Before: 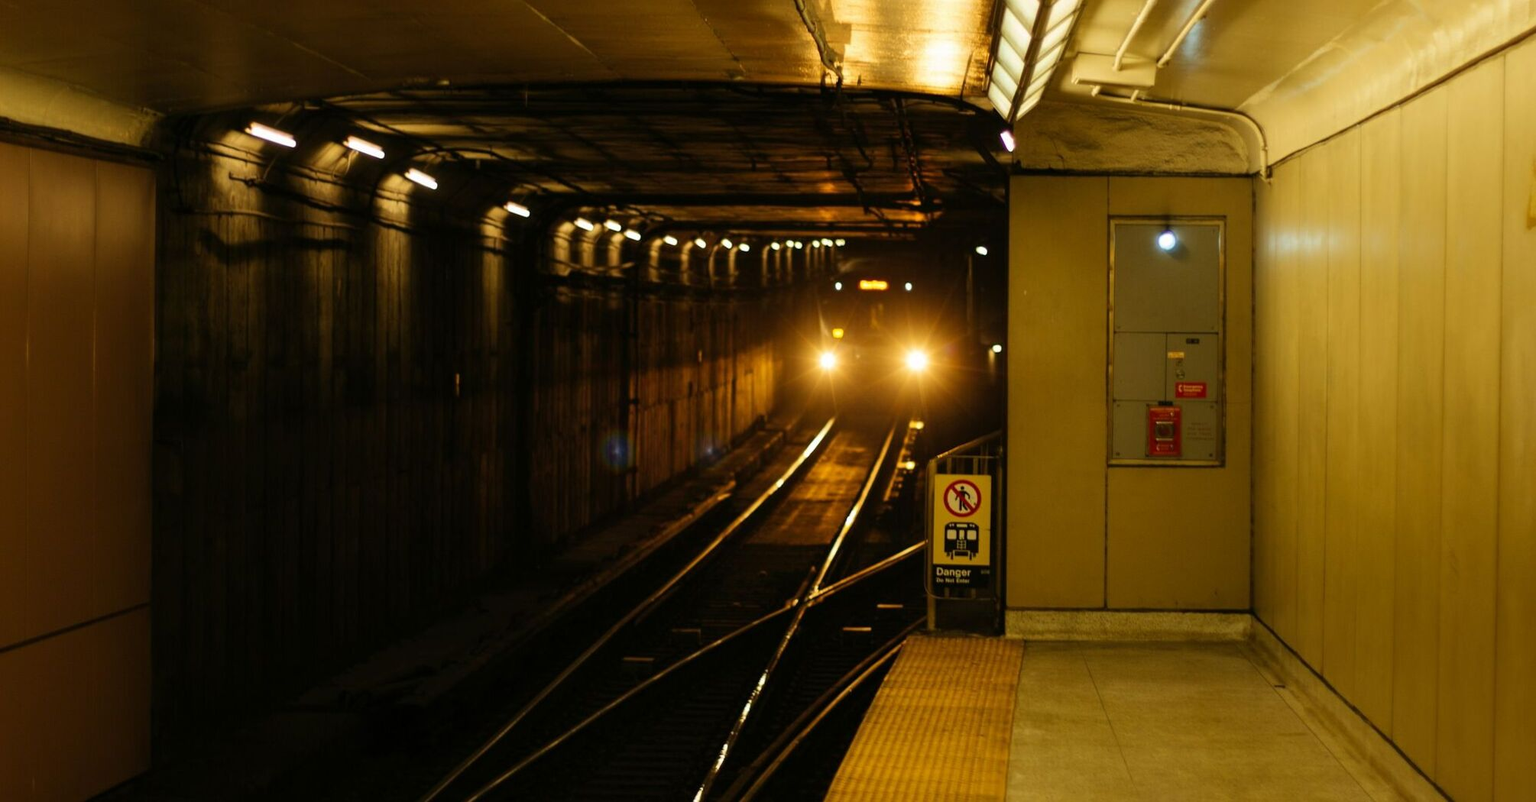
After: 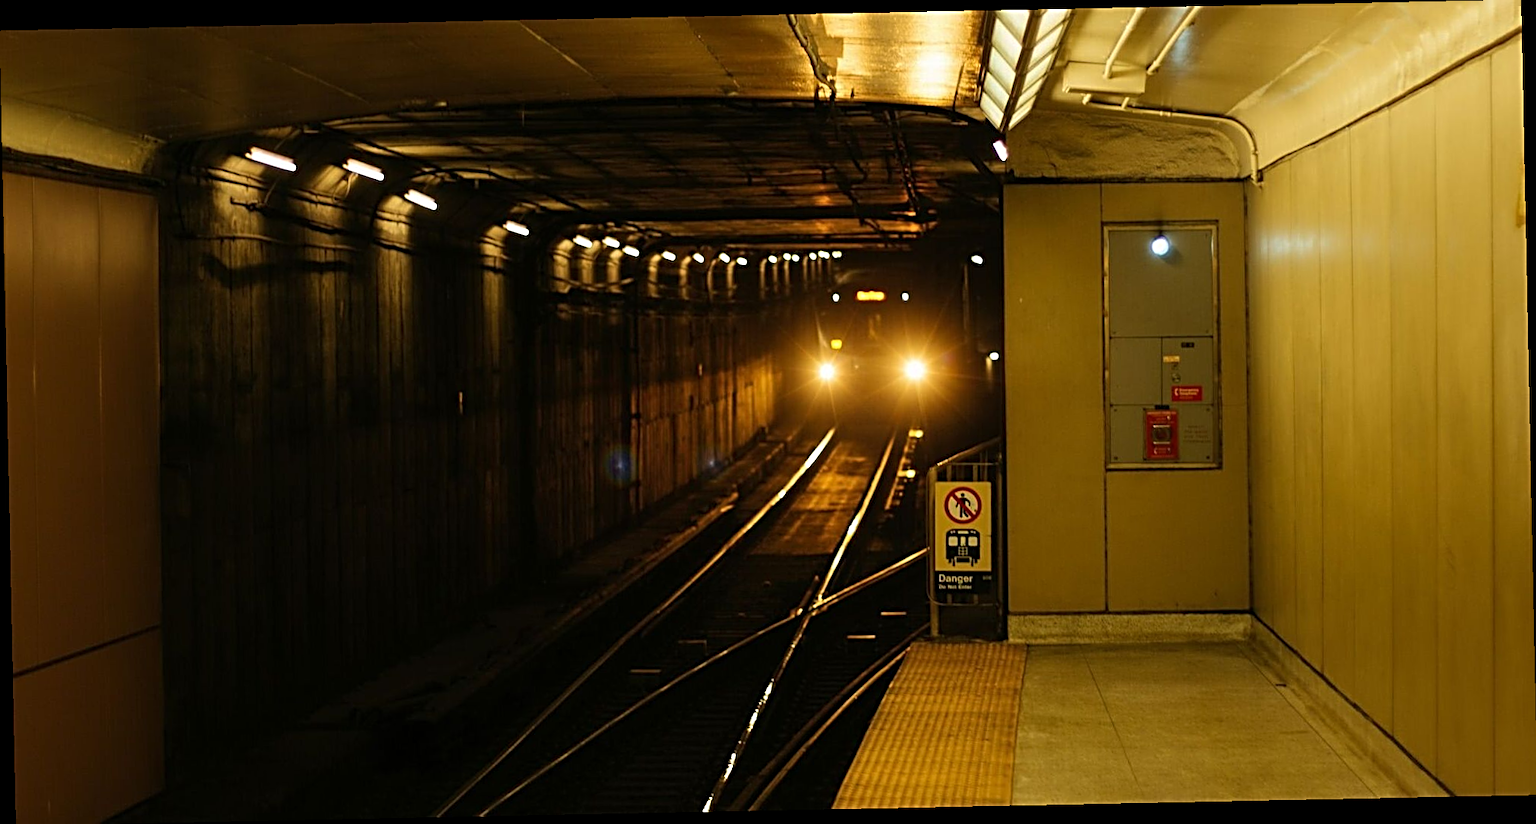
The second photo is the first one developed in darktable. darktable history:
sharpen: radius 3.025, amount 0.757
rotate and perspective: rotation -1.17°, automatic cropping off
